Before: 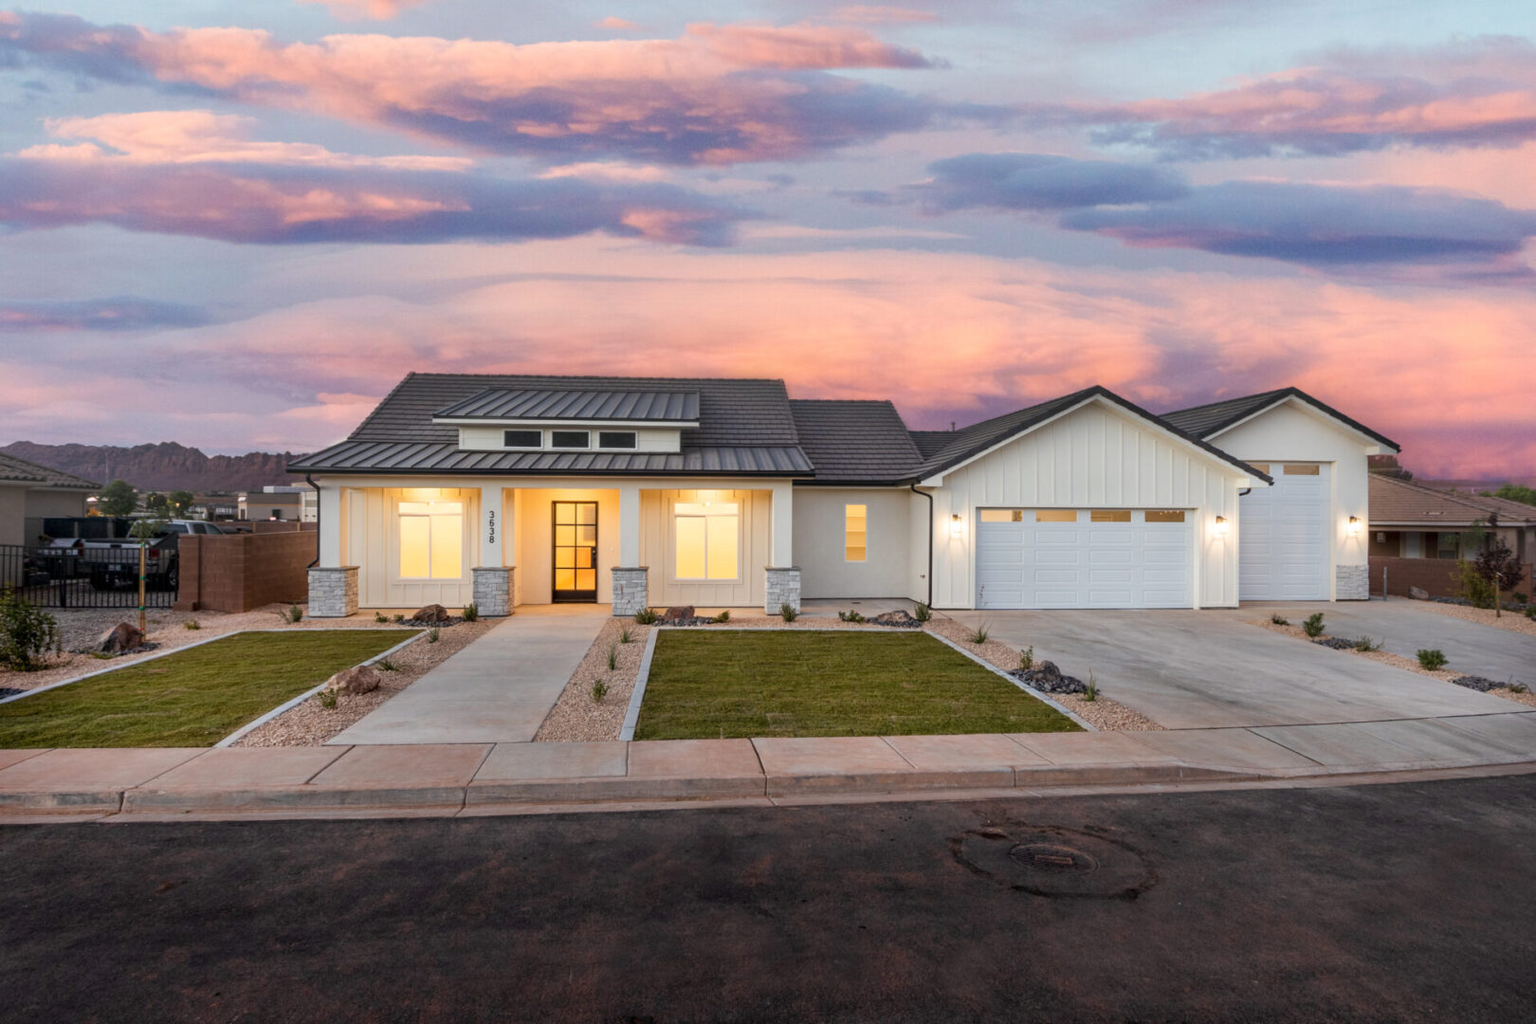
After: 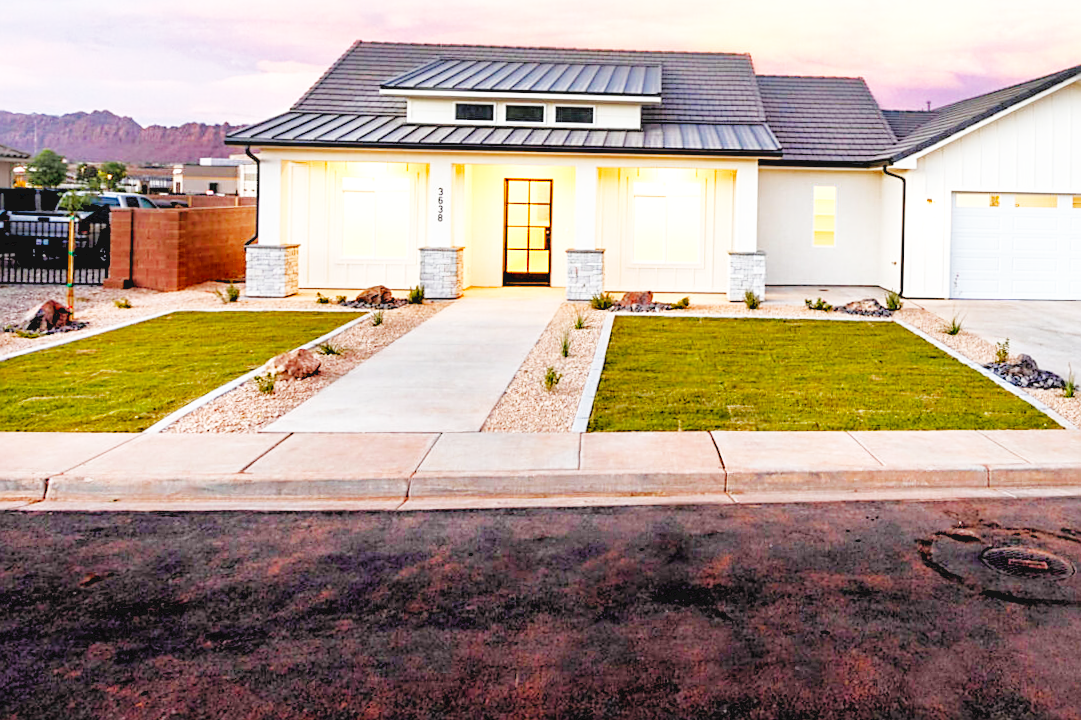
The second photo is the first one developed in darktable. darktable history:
crop and rotate: angle -0.82°, left 3.85%, top 31.828%, right 27.992%
tone curve: curves: ch0 [(0, 0) (0.004, 0.008) (0.077, 0.156) (0.169, 0.29) (0.774, 0.774) (1, 1)], color space Lab, linked channels, preserve colors none
color balance rgb: linear chroma grading › shadows 32%, linear chroma grading › global chroma -2%, linear chroma grading › mid-tones 4%, perceptual saturation grading › global saturation -2%, perceptual saturation grading › highlights -8%, perceptual saturation grading › mid-tones 8%, perceptual saturation grading › shadows 4%, perceptual brilliance grading › highlights 8%, perceptual brilliance grading › mid-tones 4%, perceptual brilliance grading › shadows 2%, global vibrance 16%, saturation formula JzAzBz (2021)
base curve: curves: ch0 [(0, 0.003) (0.001, 0.002) (0.006, 0.004) (0.02, 0.022) (0.048, 0.086) (0.094, 0.234) (0.162, 0.431) (0.258, 0.629) (0.385, 0.8) (0.548, 0.918) (0.751, 0.988) (1, 1)], preserve colors none
rgb levels: levels [[0.01, 0.419, 0.839], [0, 0.5, 1], [0, 0.5, 1]]
sharpen: on, module defaults
